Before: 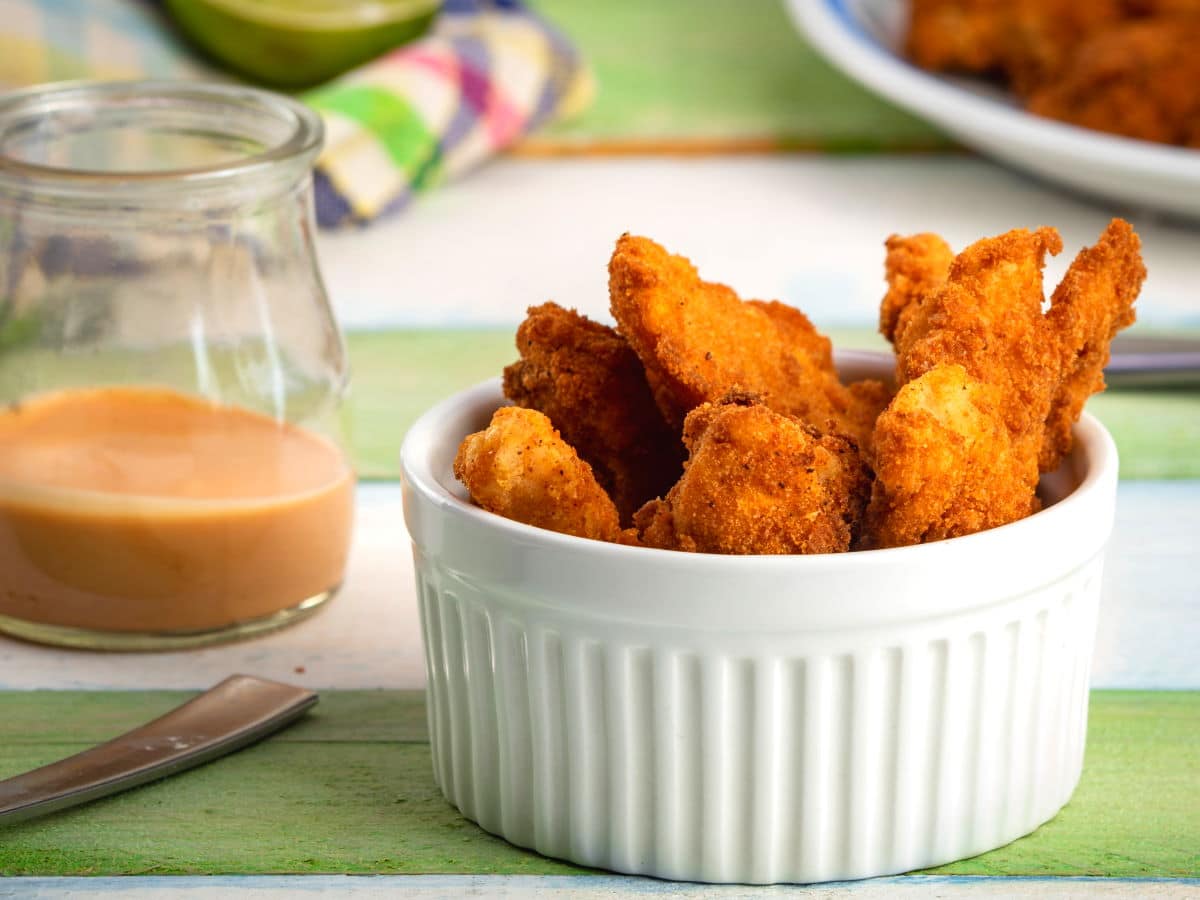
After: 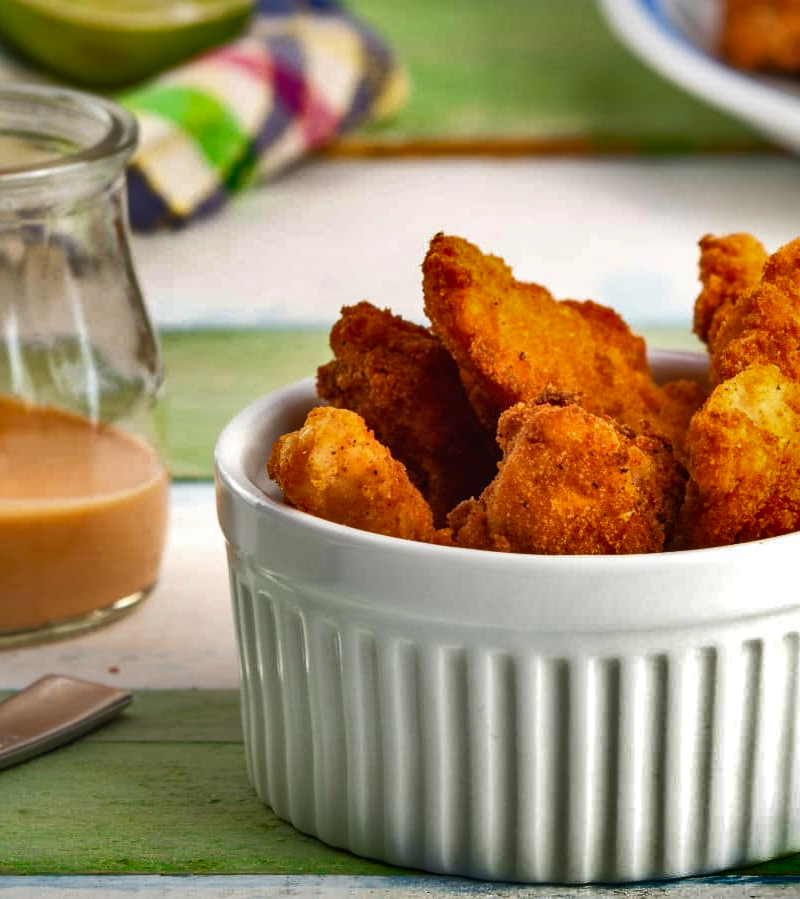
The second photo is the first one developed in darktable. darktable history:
crop and rotate: left 15.546%, right 17.787%
shadows and highlights: shadows 19.13, highlights -83.41, soften with gaussian
